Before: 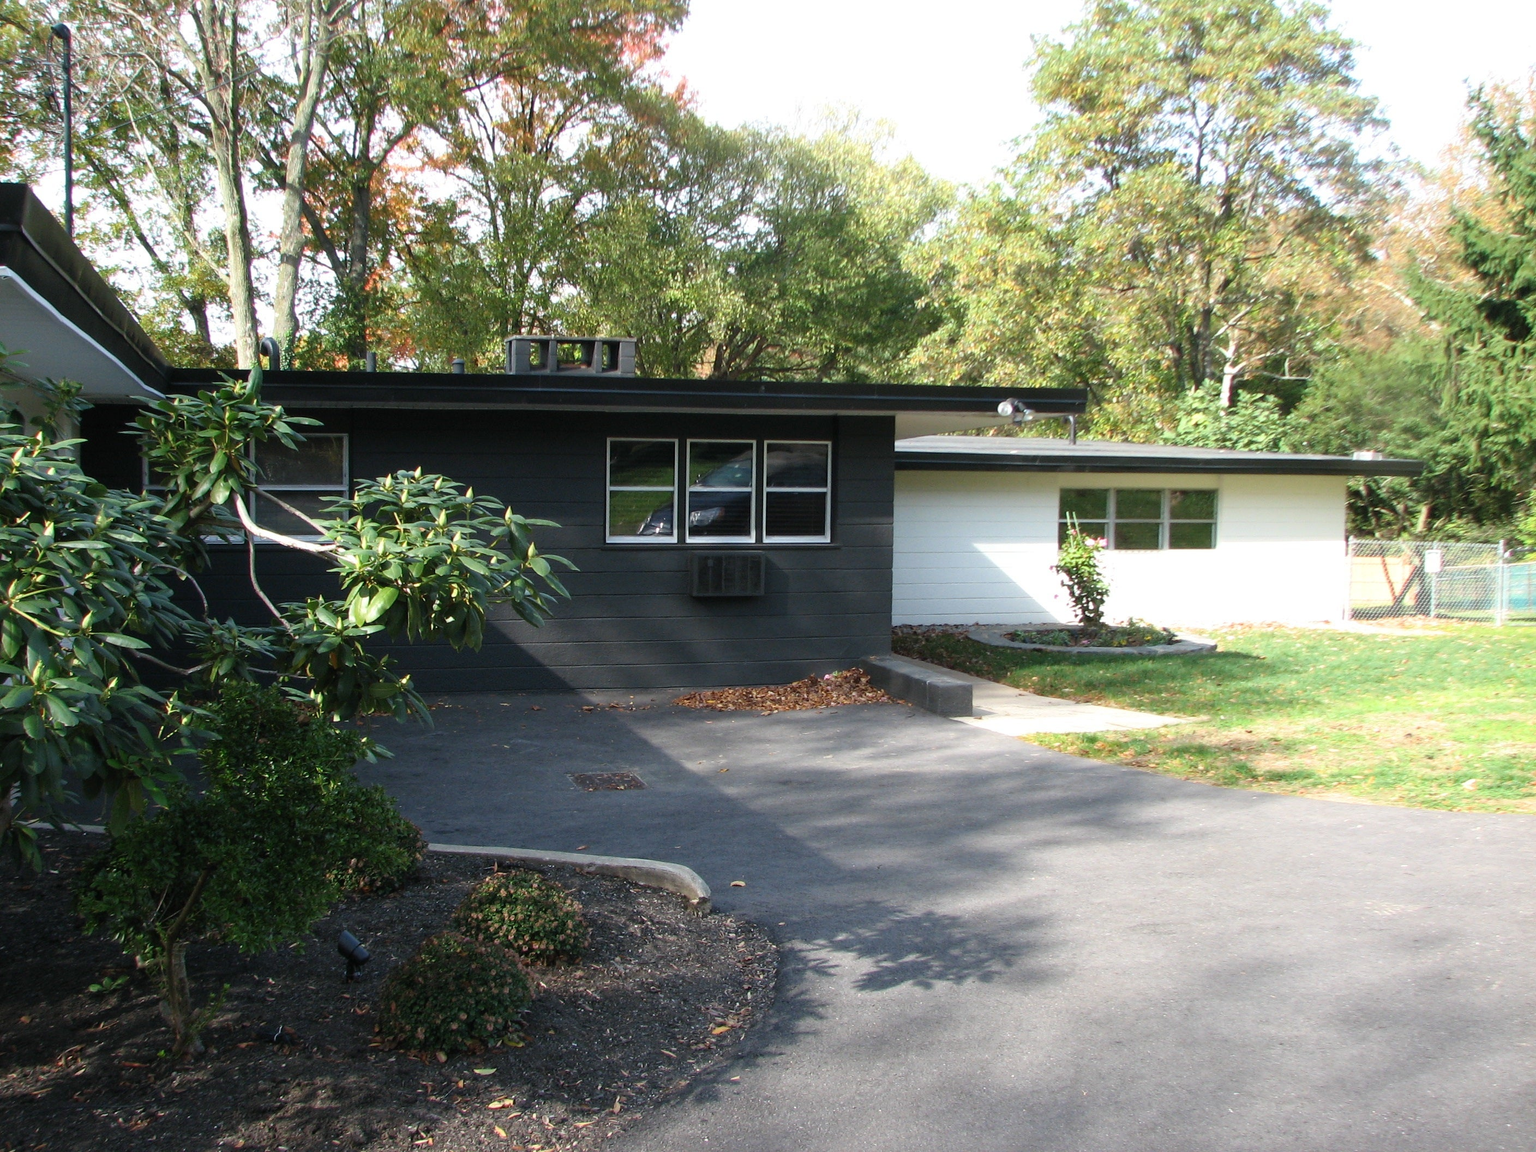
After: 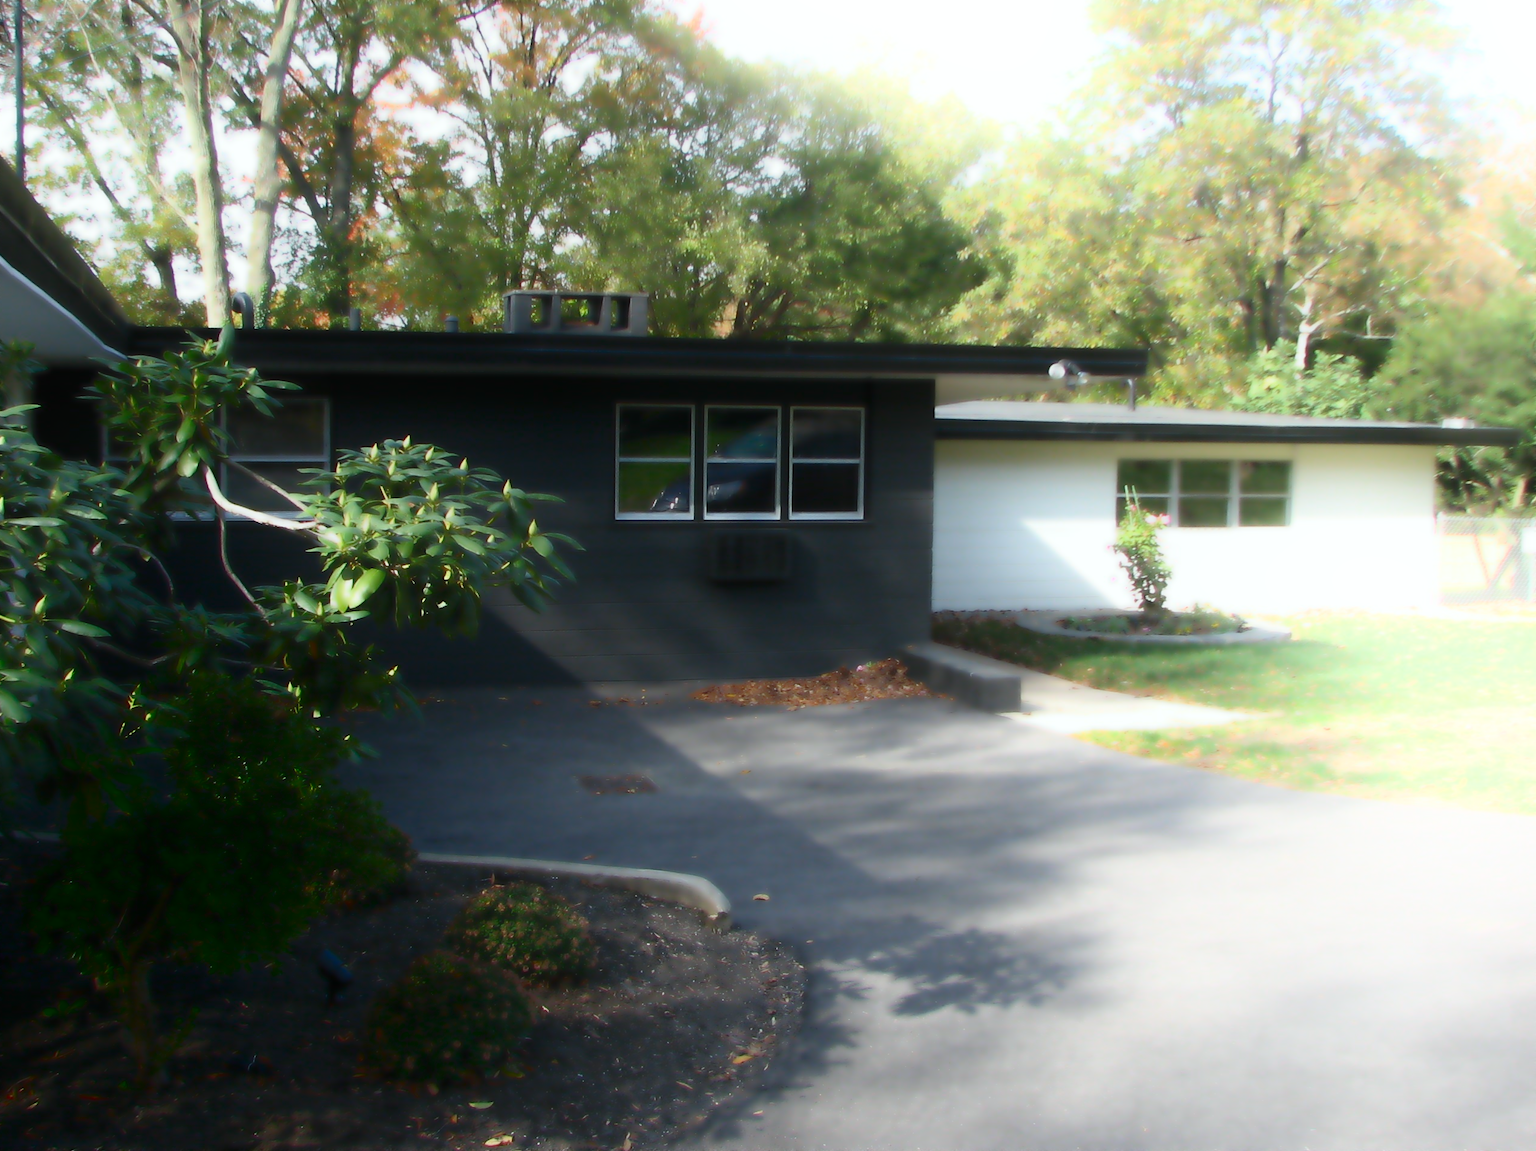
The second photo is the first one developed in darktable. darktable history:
lowpass: radius 4, soften with bilateral filter, unbound 0
shadows and highlights: shadows -54.3, highlights 86.09, soften with gaussian
crop: left 3.305%, top 6.436%, right 6.389%, bottom 3.258%
white balance: red 0.978, blue 0.999
